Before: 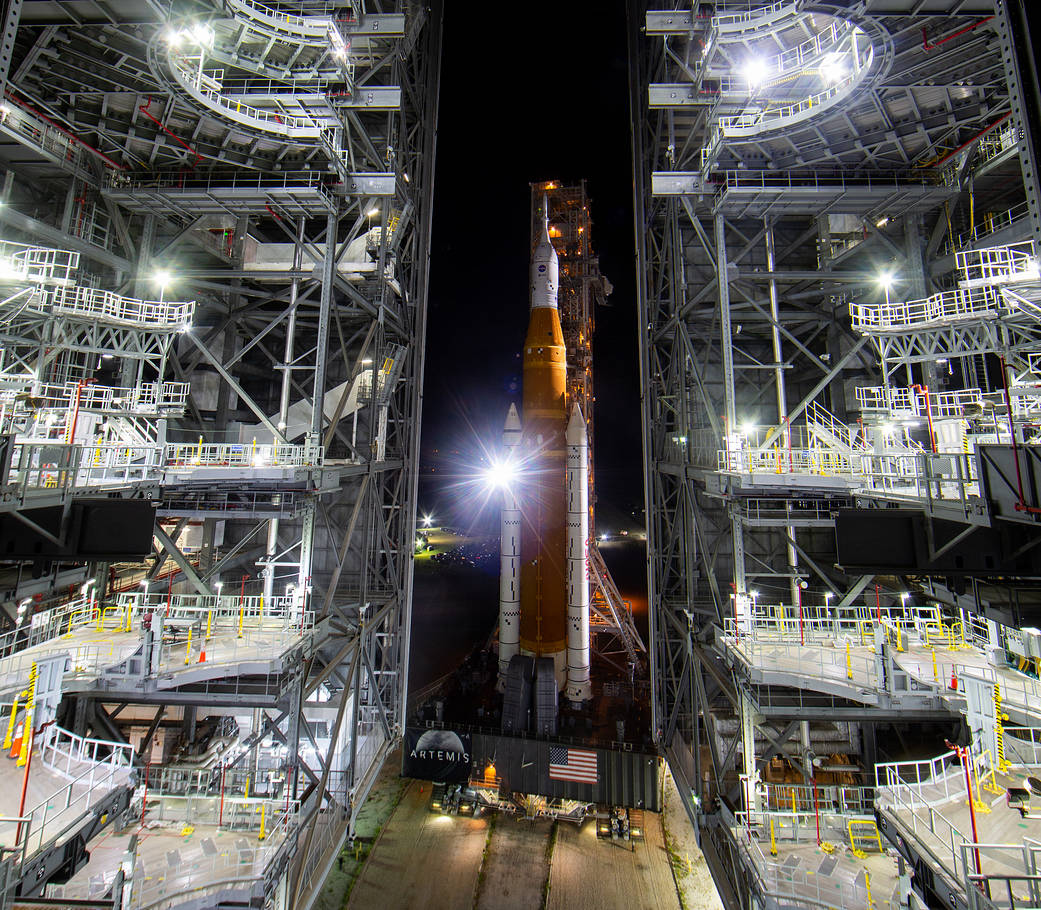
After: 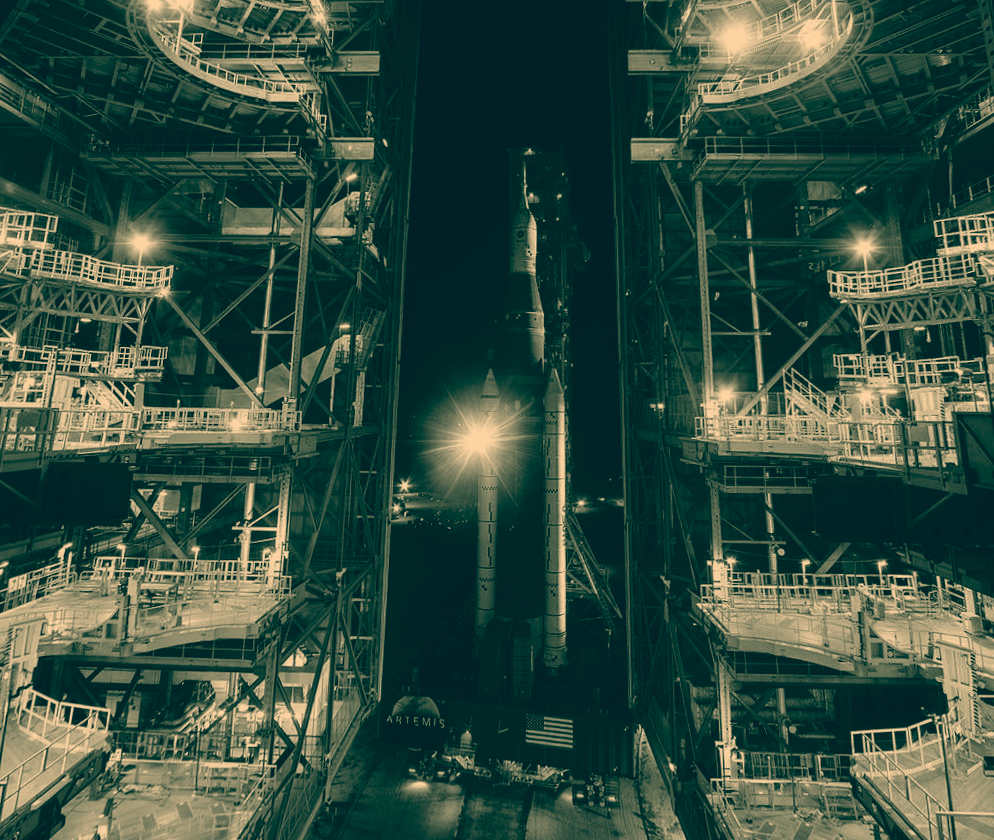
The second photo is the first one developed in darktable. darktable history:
contrast brightness saturation: contrast 0.07, brightness -0.14, saturation 0.11
rotate and perspective: rotation -1.42°, crop left 0.016, crop right 0.984, crop top 0.035, crop bottom 0.965
crop and rotate: angle -1.69°
exposure: exposure -0.36 EV, compensate highlight preservation false
color balance: lift [1.006, 0.985, 1.002, 1.015], gamma [1, 0.953, 1.008, 1.047], gain [1.076, 1.13, 1.004, 0.87]
color correction: highlights a* 5.3, highlights b* 24.26, shadows a* -15.58, shadows b* 4.02
color calibration: output gray [0.246, 0.254, 0.501, 0], gray › normalize channels true, illuminant same as pipeline (D50), adaptation XYZ, x 0.346, y 0.359, gamut compression 0
white balance: emerald 1
